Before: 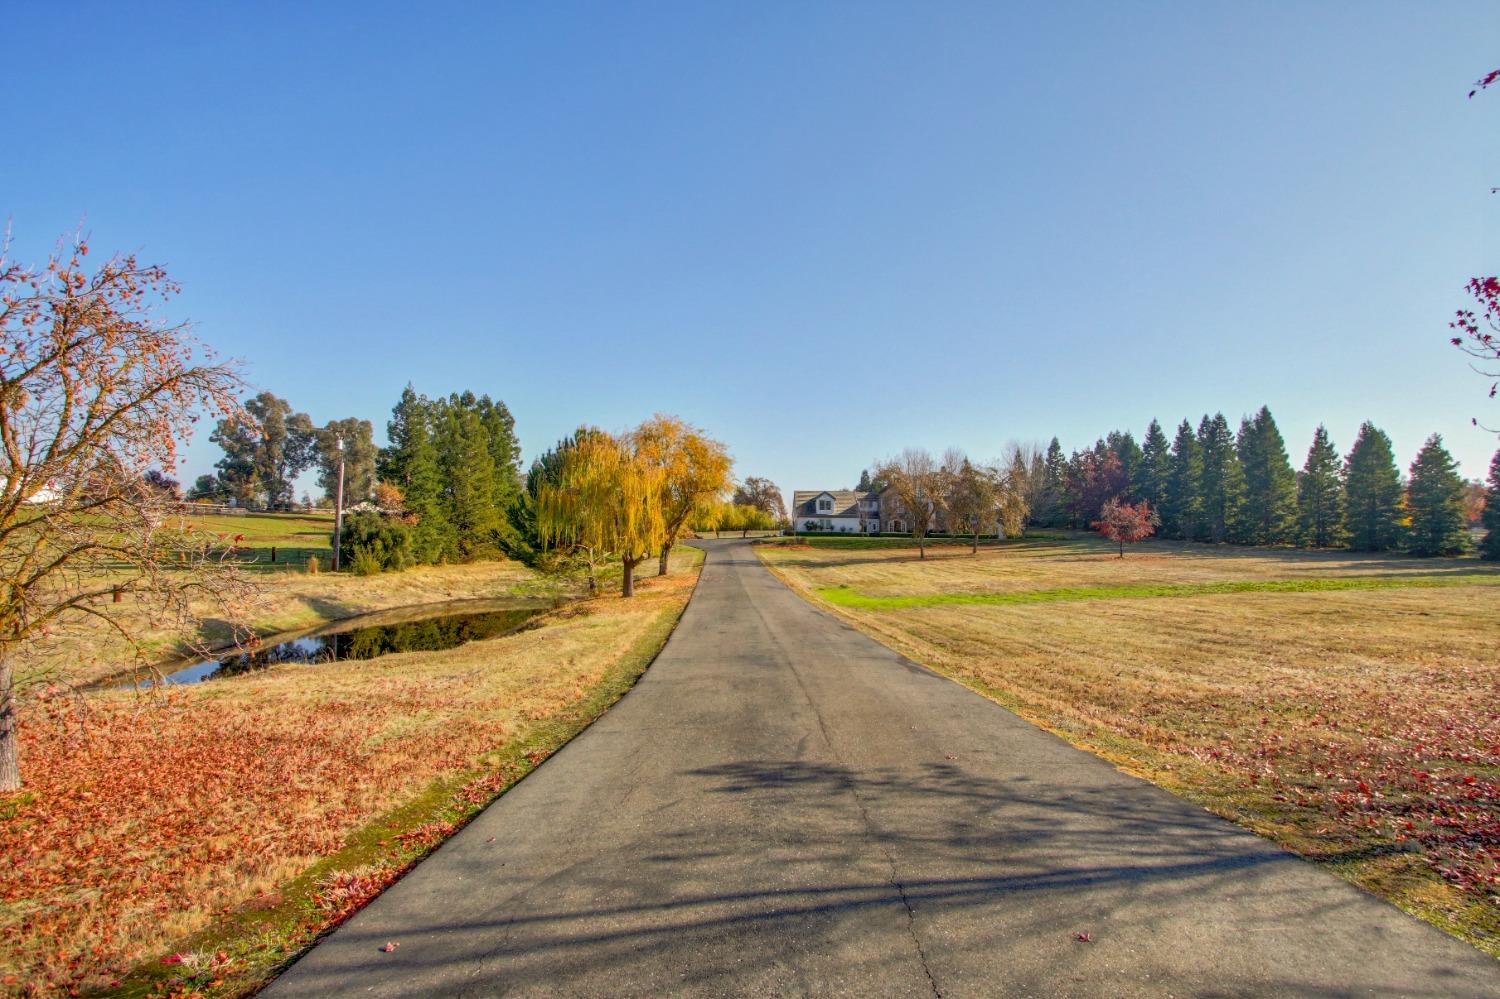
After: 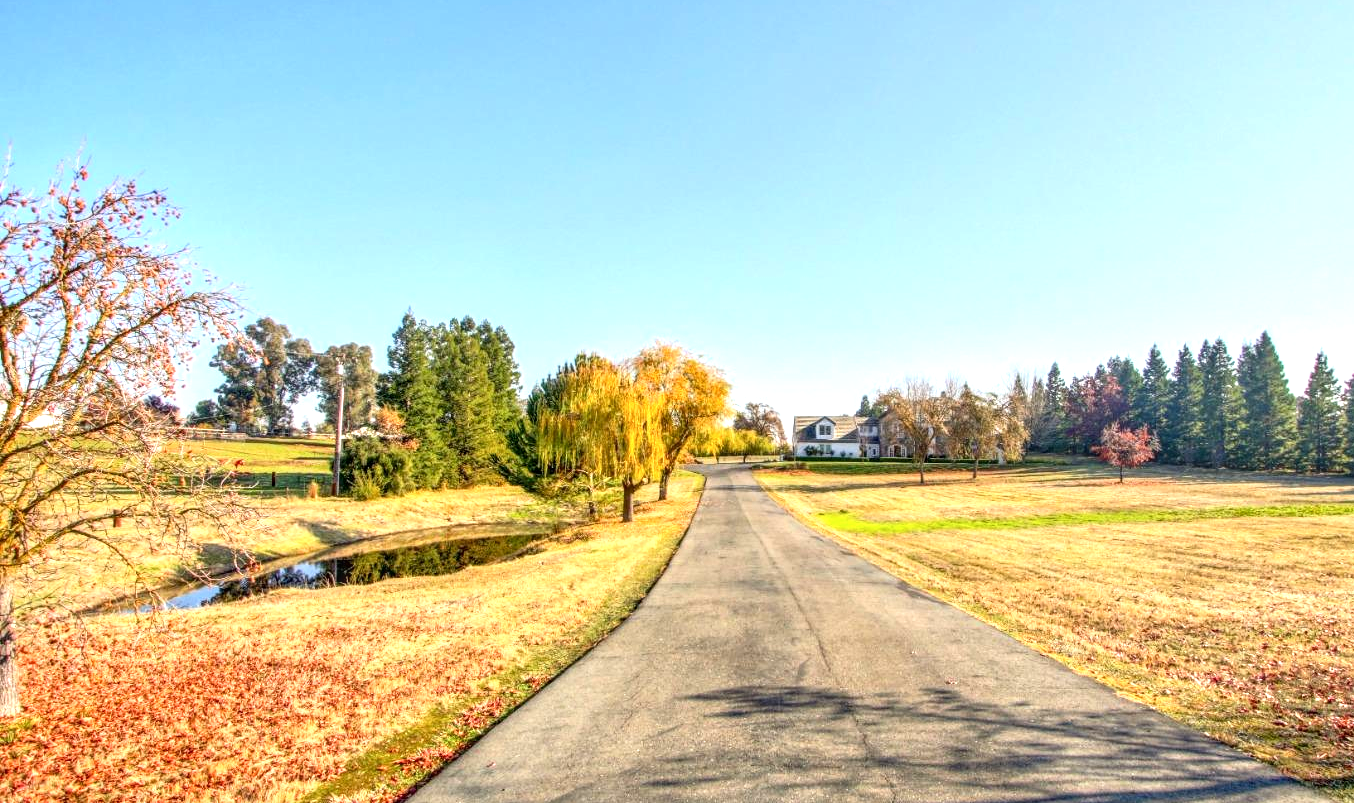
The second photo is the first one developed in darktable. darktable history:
crop: top 7.513%, right 9.692%, bottom 12.063%
contrast brightness saturation: contrast 0.141
local contrast: on, module defaults
exposure: exposure 1 EV, compensate exposure bias true, compensate highlight preservation false
